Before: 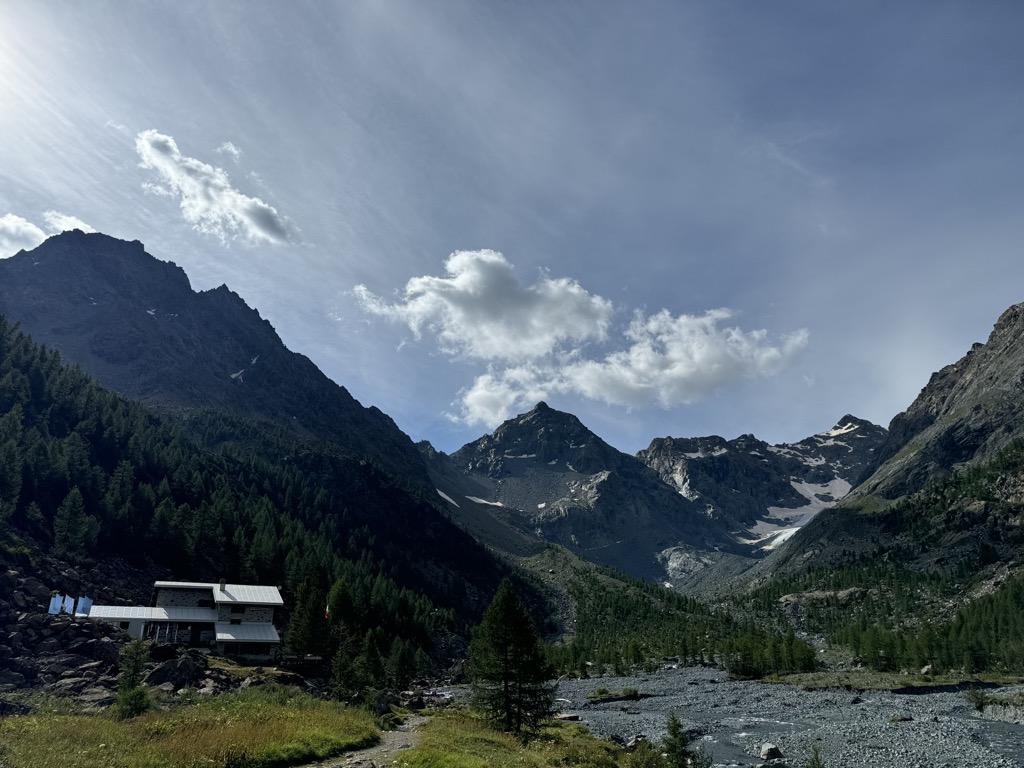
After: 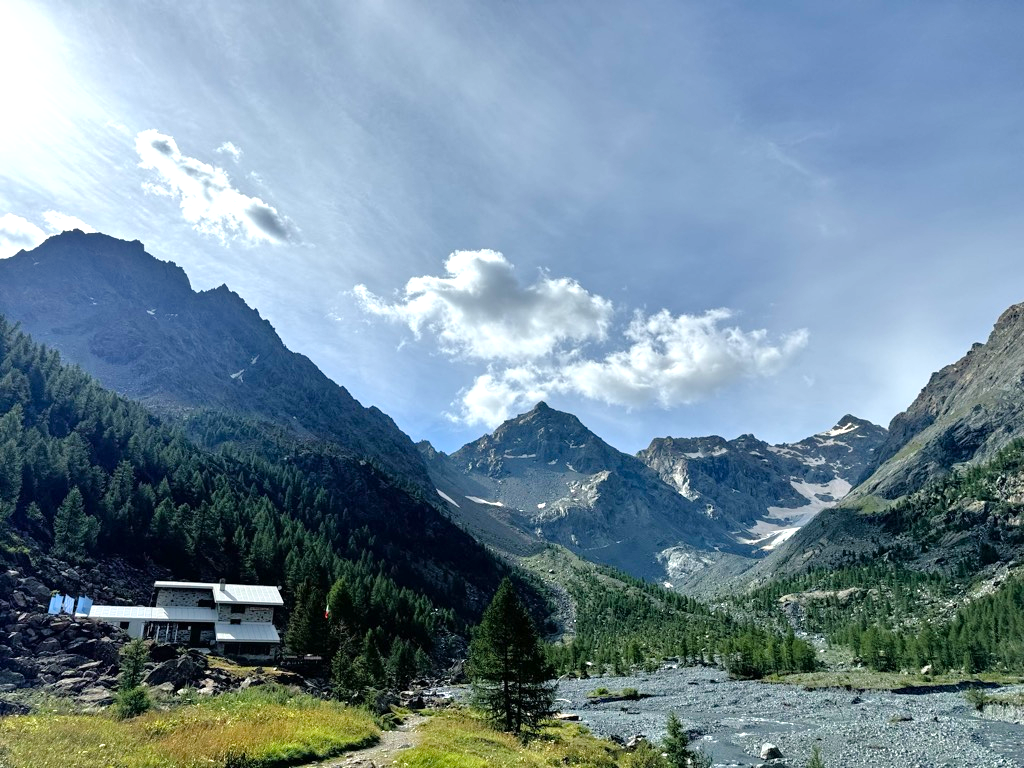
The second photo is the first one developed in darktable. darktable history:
shadows and highlights: shadows 20.91, highlights -35.45, soften with gaussian
tone equalizer: -7 EV 0.15 EV, -6 EV 0.6 EV, -5 EV 1.15 EV, -4 EV 1.33 EV, -3 EV 1.15 EV, -2 EV 0.6 EV, -1 EV 0.15 EV, mask exposure compensation -0.5 EV
exposure: exposure 0.661 EV, compensate highlight preservation false
